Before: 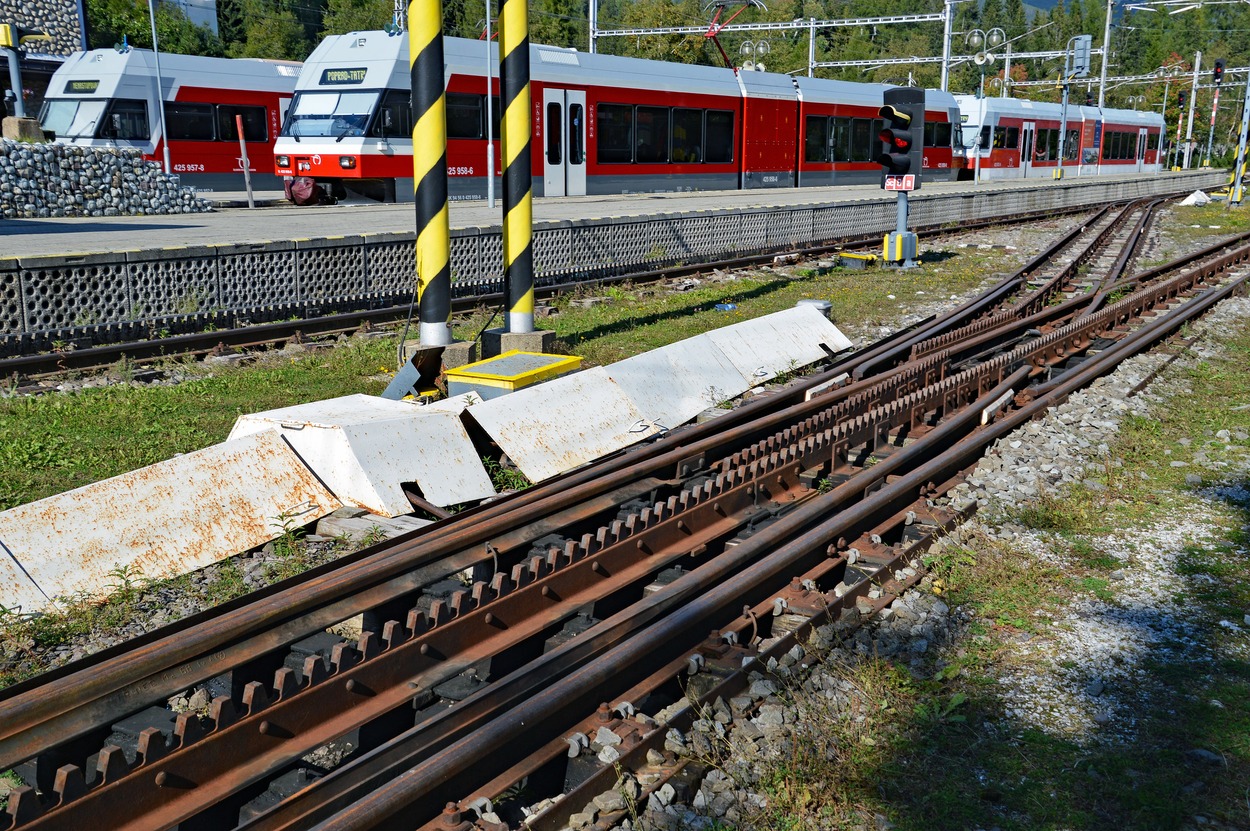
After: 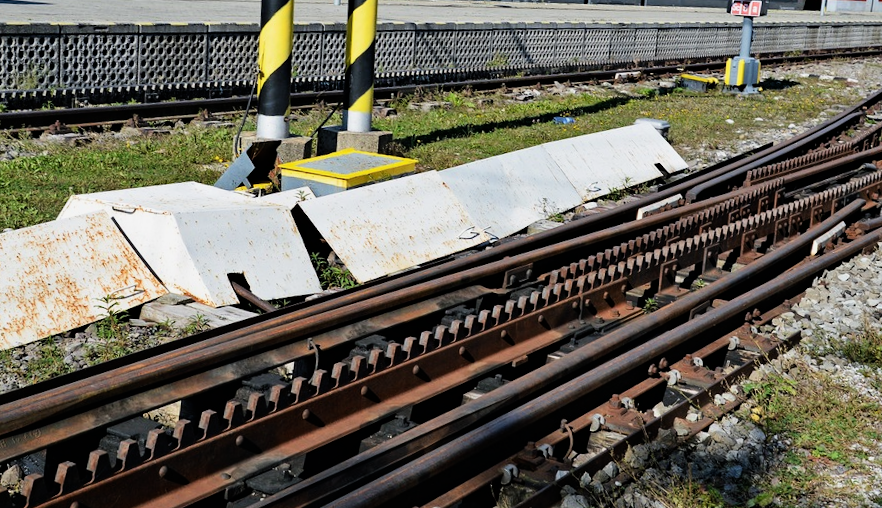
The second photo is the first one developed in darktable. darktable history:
crop and rotate: angle -3.93°, left 9.929%, top 20.723%, right 12.393%, bottom 11.904%
filmic rgb: black relative exposure -8.04 EV, white relative exposure 3.01 EV, threshold 2.95 EV, hardness 5.43, contrast 1.245, enable highlight reconstruction true
